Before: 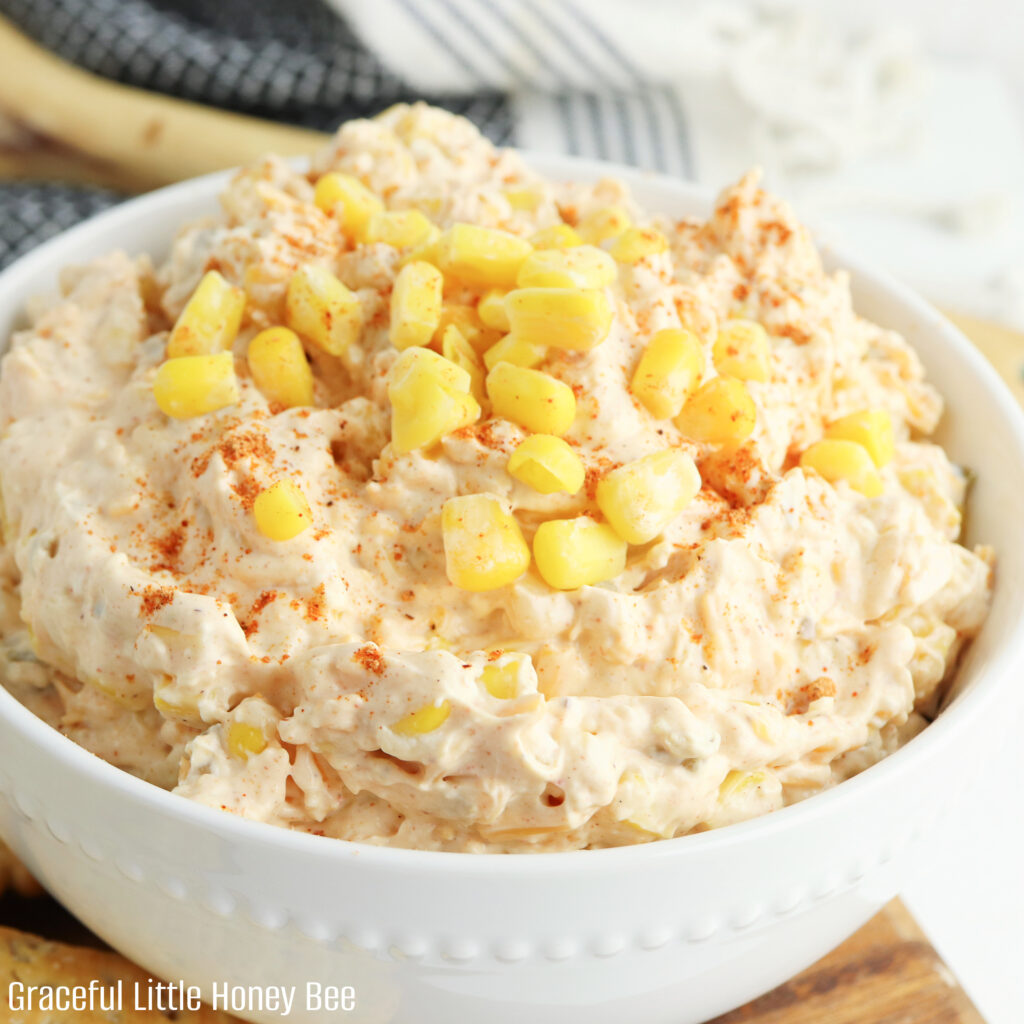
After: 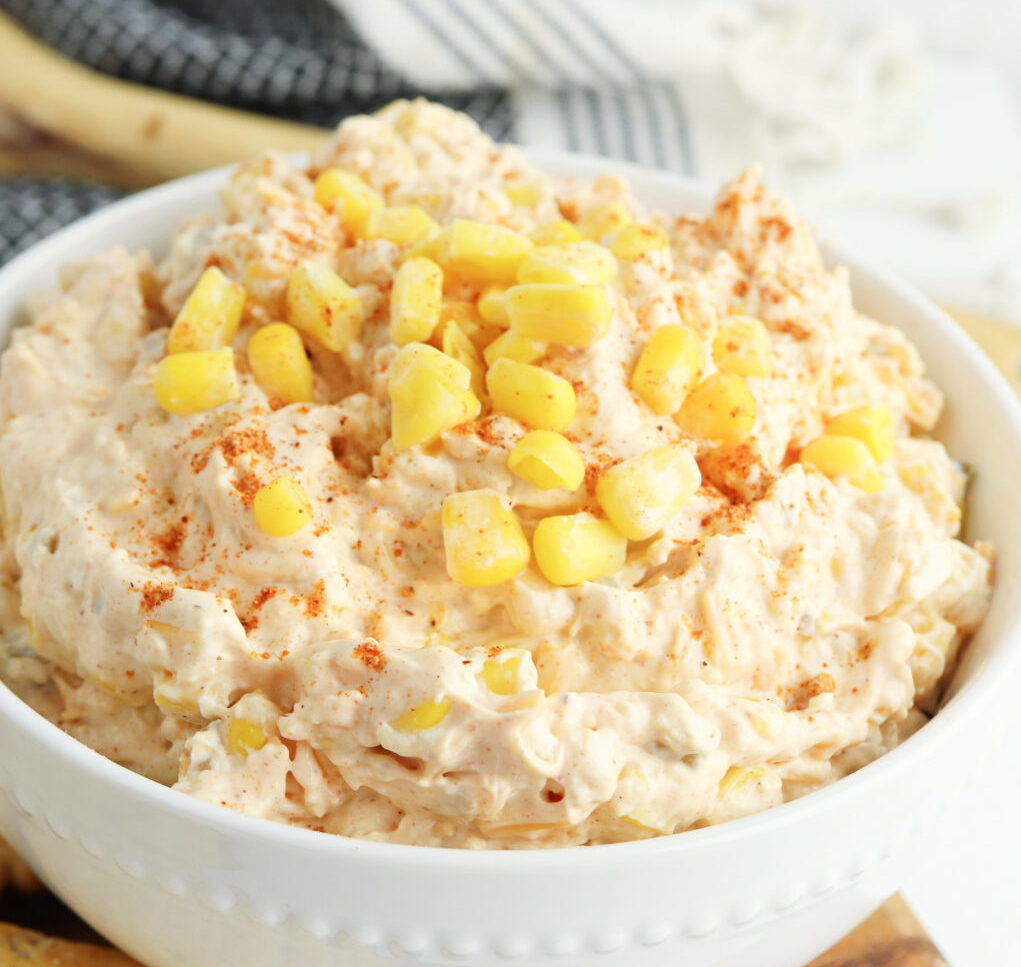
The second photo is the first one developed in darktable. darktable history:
crop: top 0.448%, right 0.264%, bottom 5.045%
tone equalizer: on, module defaults
